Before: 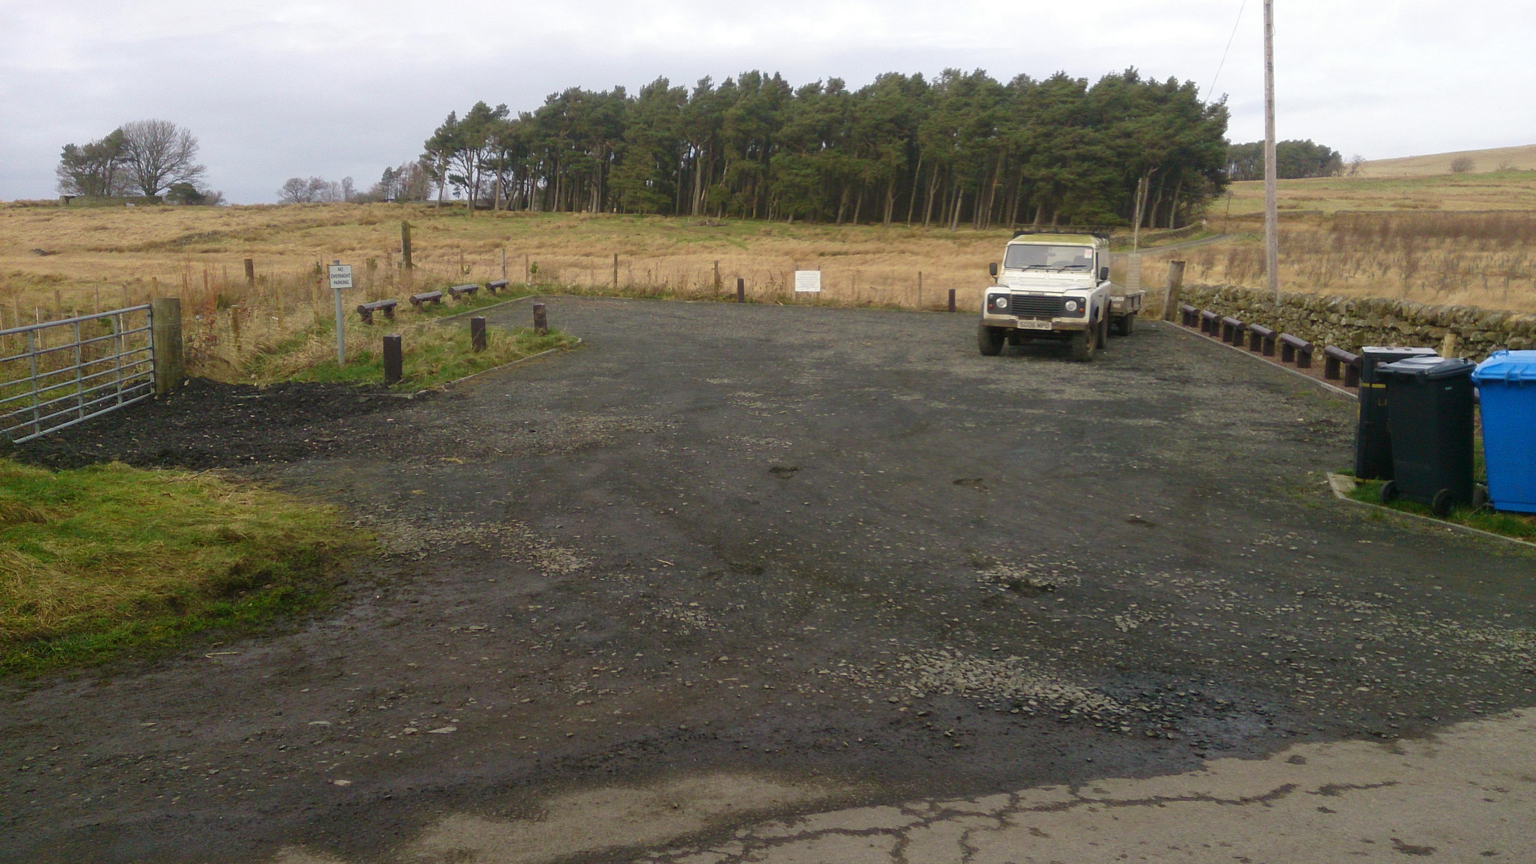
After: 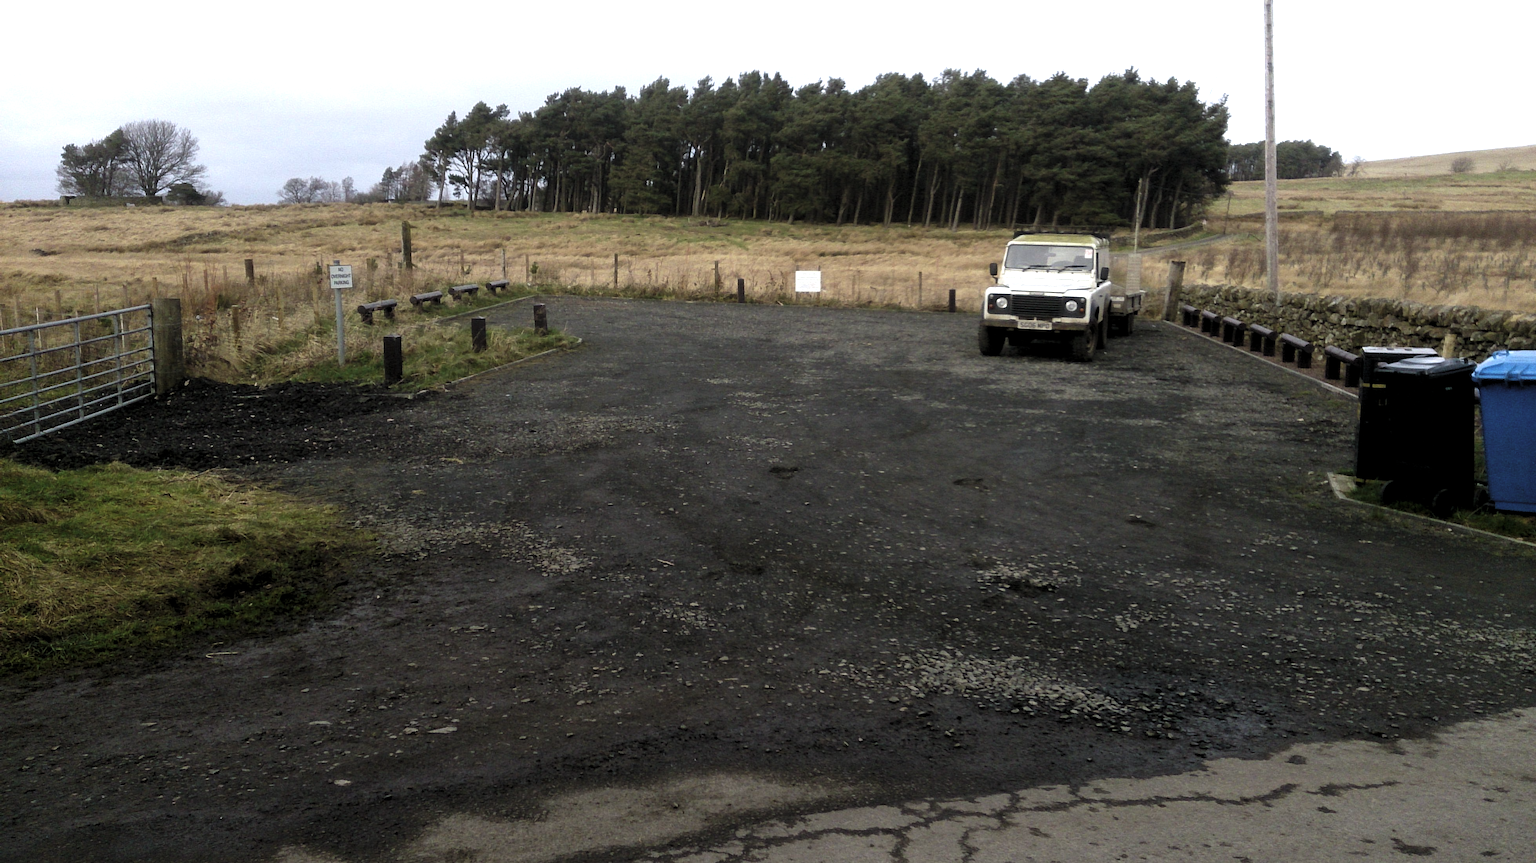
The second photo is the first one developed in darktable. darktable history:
white balance: red 0.974, blue 1.044
color contrast: green-magenta contrast 0.84, blue-yellow contrast 0.86
levels: levels [0.129, 0.519, 0.867]
